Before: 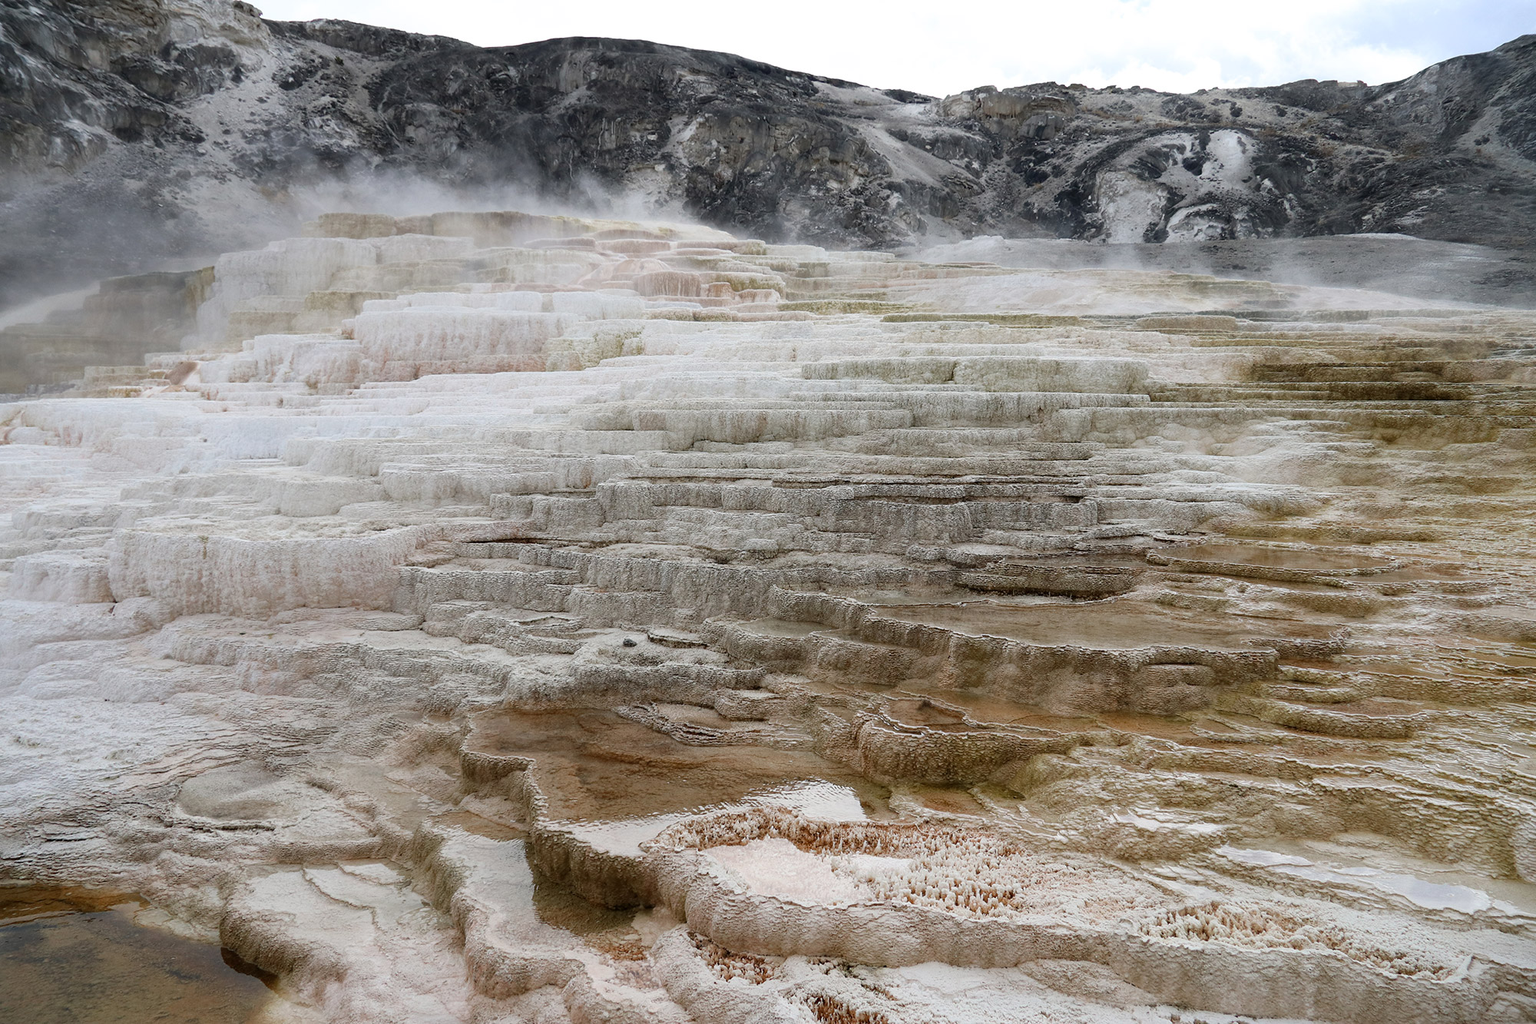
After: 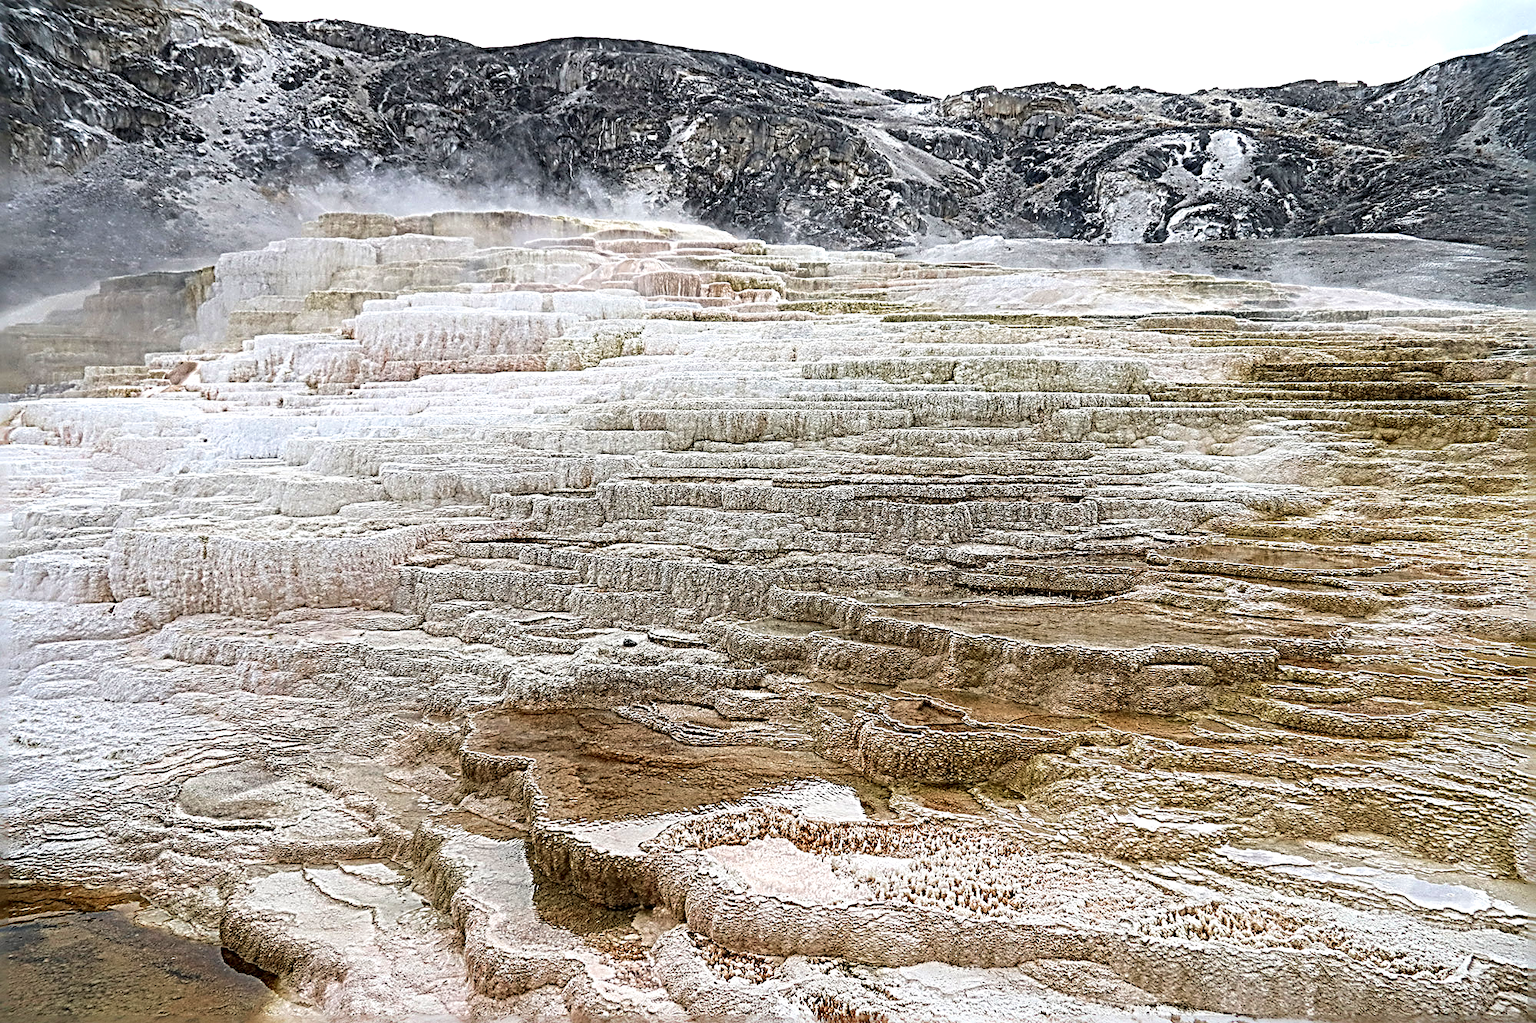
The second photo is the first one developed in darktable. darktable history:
exposure: exposure 0.44 EV, compensate highlight preservation false
tone equalizer: on, module defaults
velvia: on, module defaults
sharpen: radius 4.032, amount 1.991
local contrast: on, module defaults
